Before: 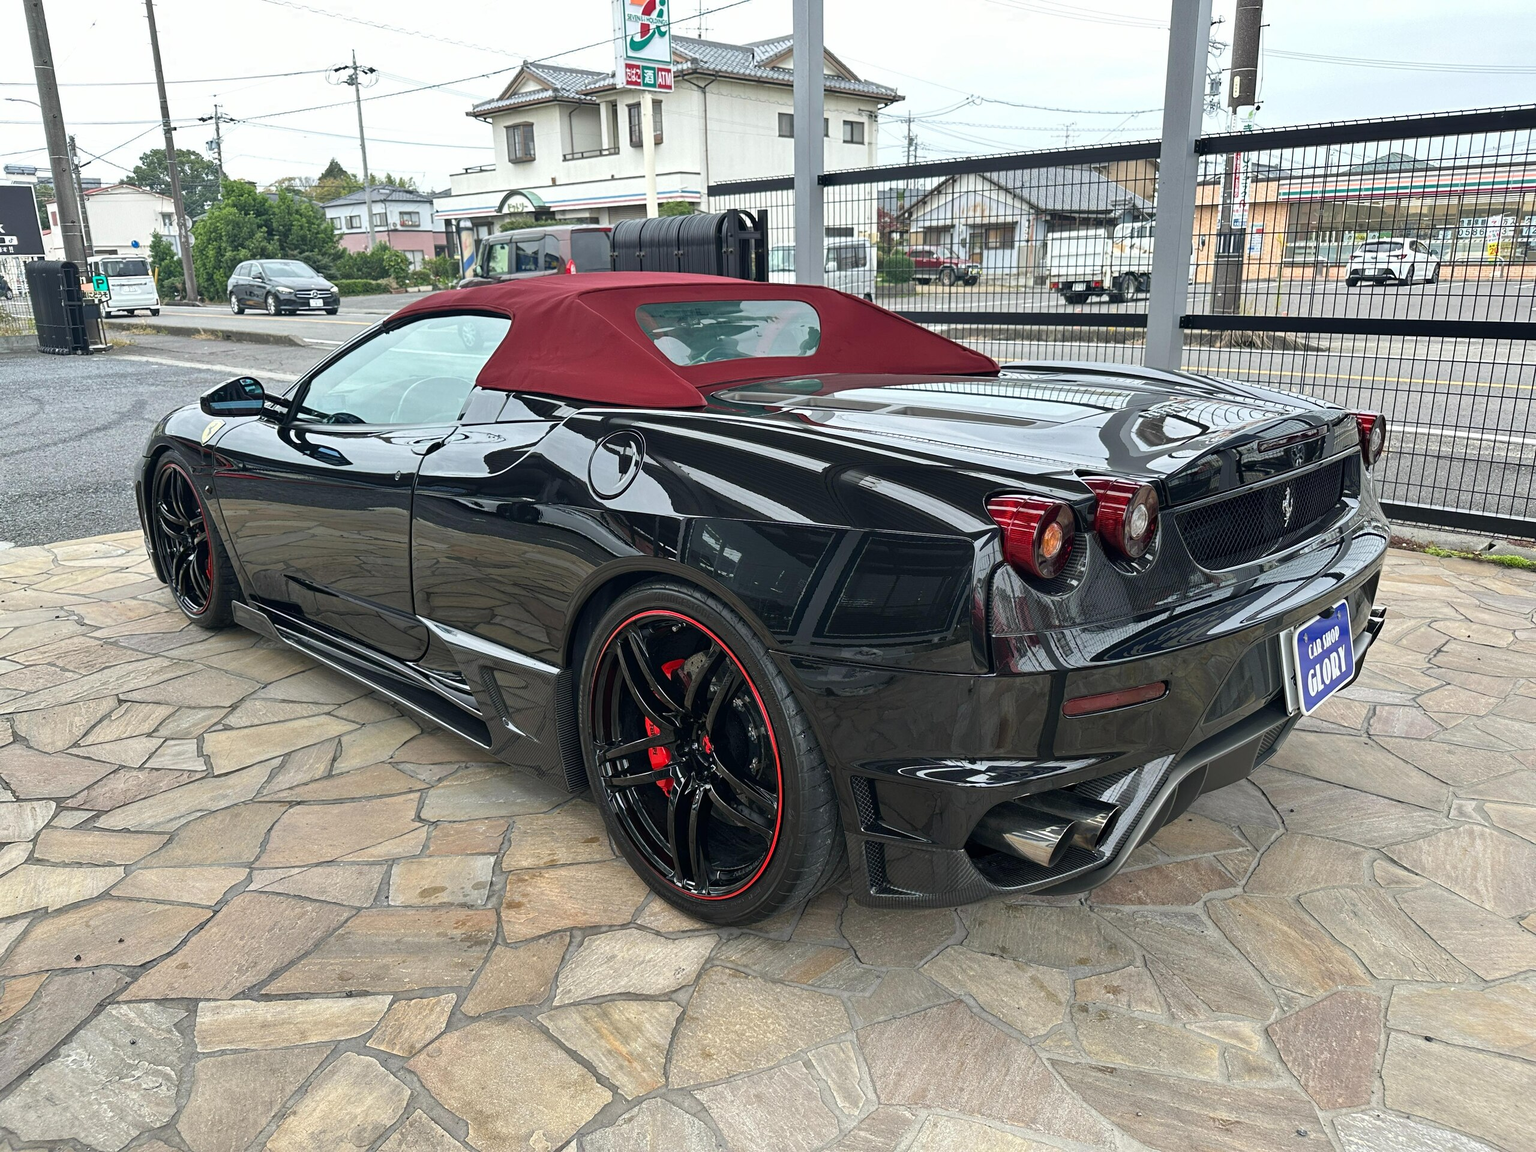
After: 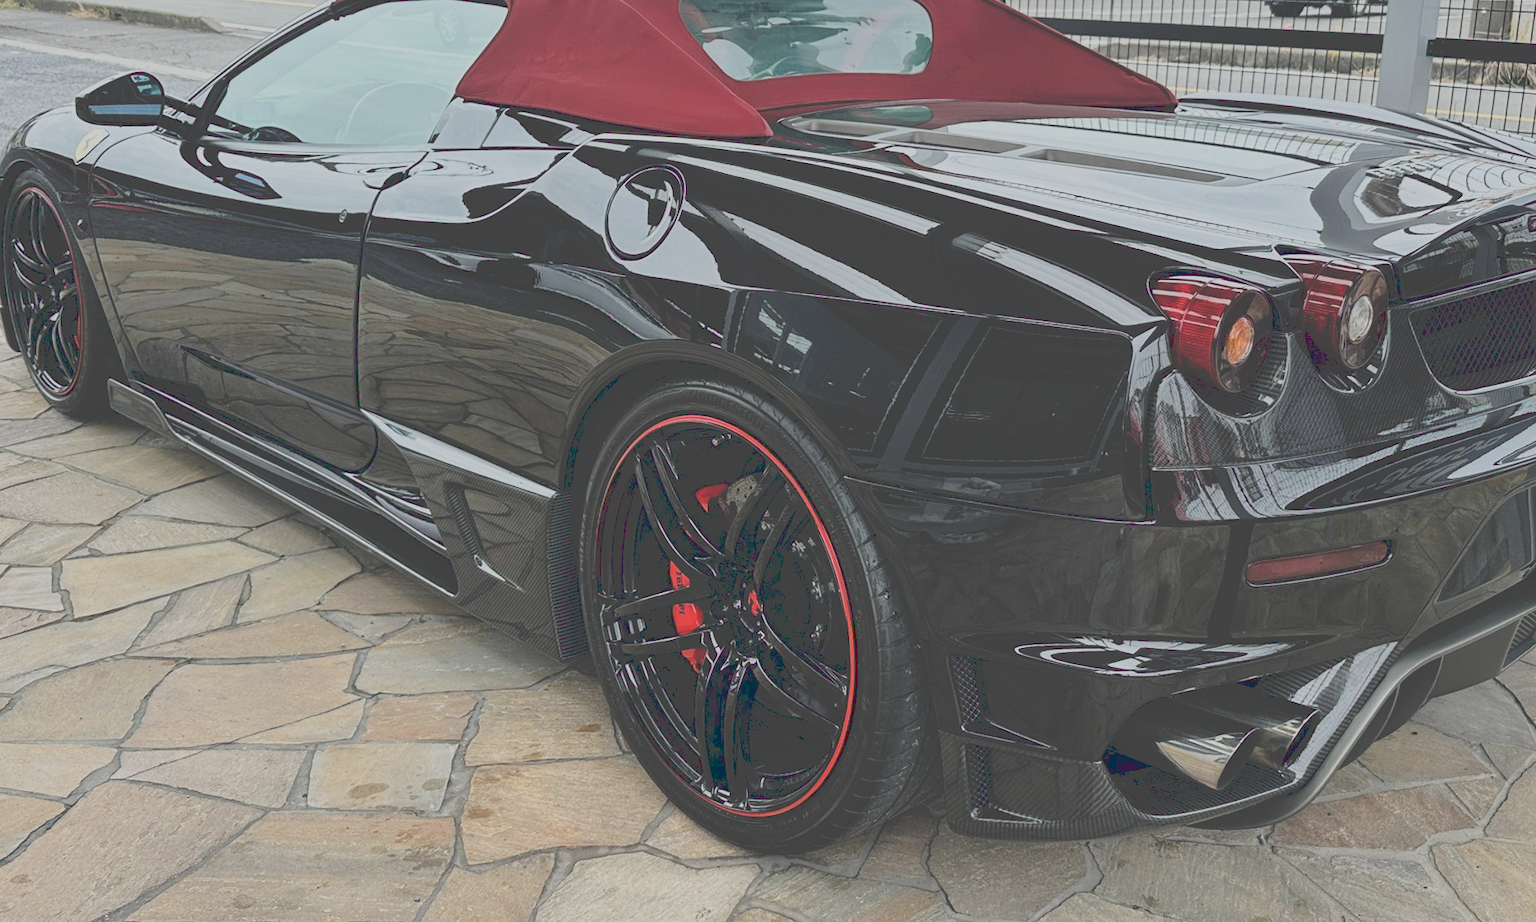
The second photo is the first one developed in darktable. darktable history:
filmic rgb: black relative exposure -7.65 EV, white relative exposure 4.56 EV, hardness 3.61, color science v6 (2022)
crop: left 11.123%, top 27.61%, right 18.3%, bottom 17.034%
rotate and perspective: rotation 2.27°, automatic cropping off
tone curve: curves: ch0 [(0, 0) (0.003, 0.277) (0.011, 0.277) (0.025, 0.279) (0.044, 0.282) (0.069, 0.286) (0.1, 0.289) (0.136, 0.294) (0.177, 0.318) (0.224, 0.345) (0.277, 0.379) (0.335, 0.425) (0.399, 0.481) (0.468, 0.542) (0.543, 0.594) (0.623, 0.662) (0.709, 0.731) (0.801, 0.792) (0.898, 0.851) (1, 1)], preserve colors none
